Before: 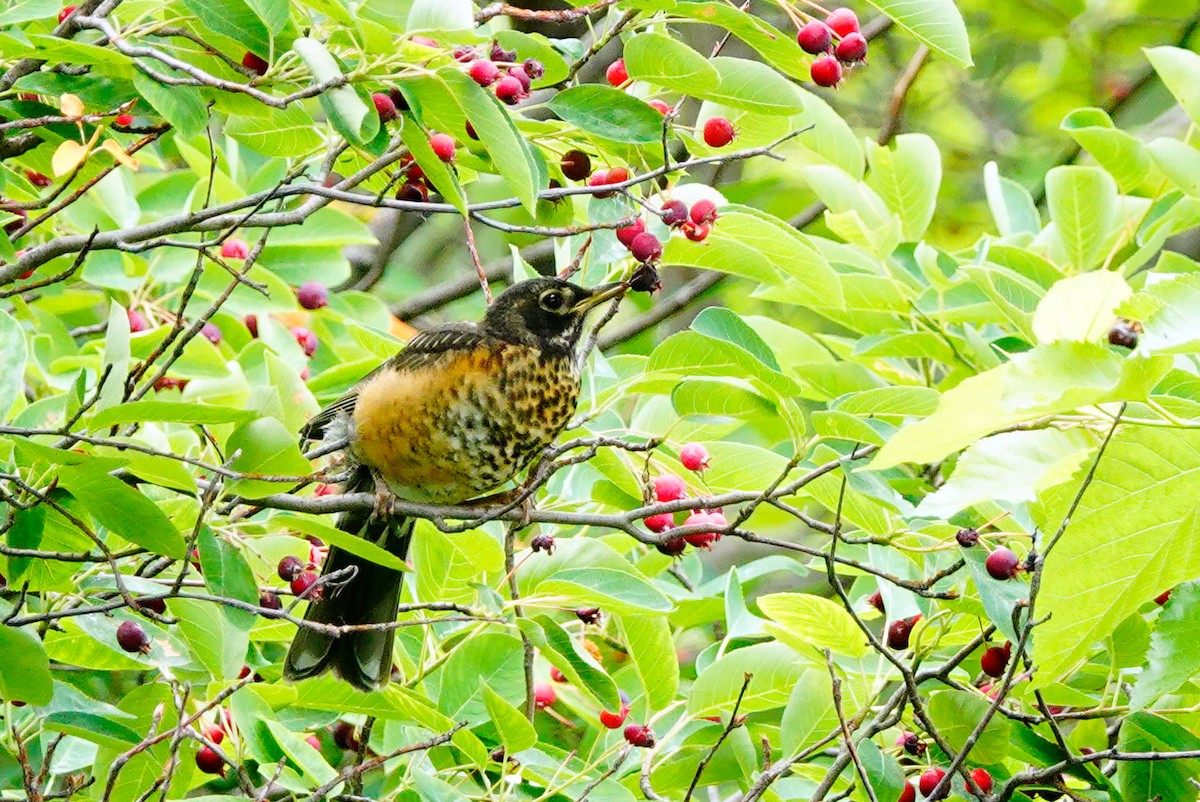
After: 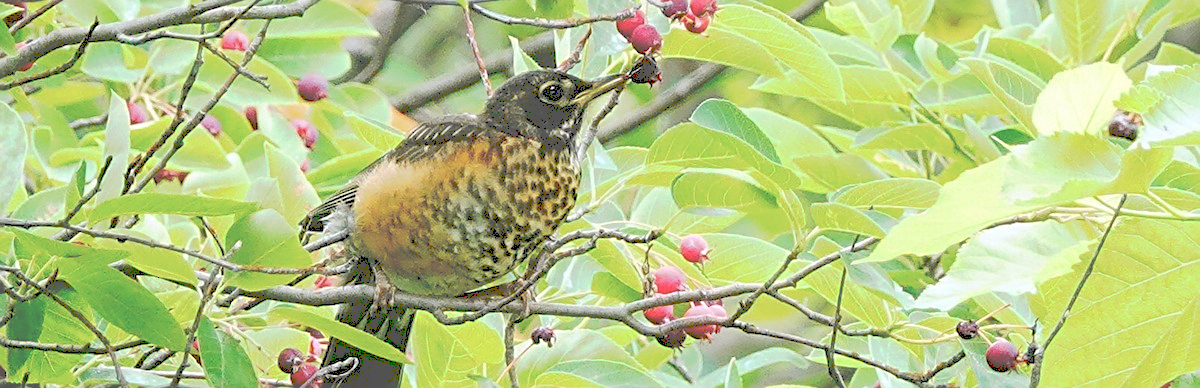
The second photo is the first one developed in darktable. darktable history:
crop and rotate: top 26.056%, bottom 25.543%
tone curve: curves: ch0 [(0, 0) (0.003, 0.346) (0.011, 0.346) (0.025, 0.346) (0.044, 0.35) (0.069, 0.354) (0.1, 0.361) (0.136, 0.368) (0.177, 0.381) (0.224, 0.395) (0.277, 0.421) (0.335, 0.458) (0.399, 0.502) (0.468, 0.556) (0.543, 0.617) (0.623, 0.685) (0.709, 0.748) (0.801, 0.814) (0.898, 0.865) (1, 1)], preserve colors none
exposure: compensate highlight preservation false
sharpen: on, module defaults
